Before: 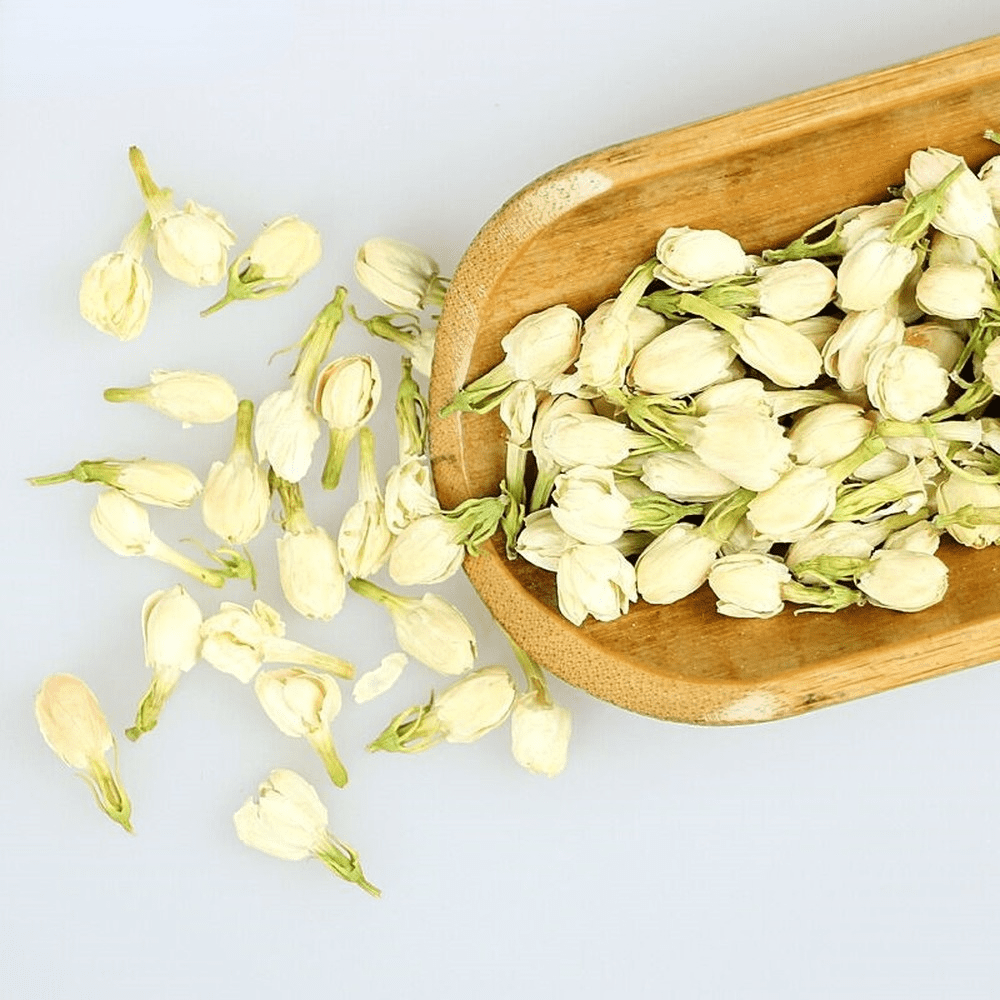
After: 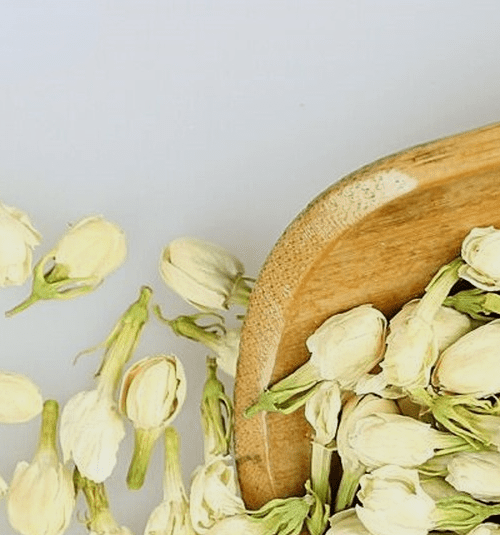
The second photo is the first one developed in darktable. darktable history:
exposure: exposure -0.293 EV, compensate highlight preservation false
crop: left 19.556%, right 30.401%, bottom 46.458%
